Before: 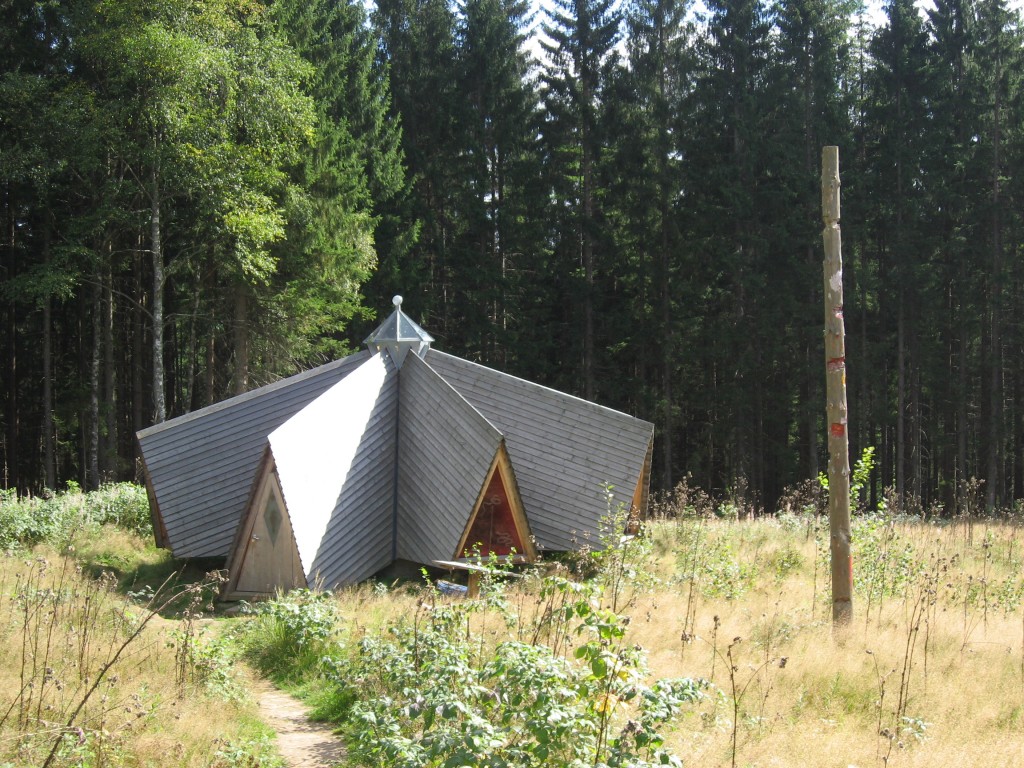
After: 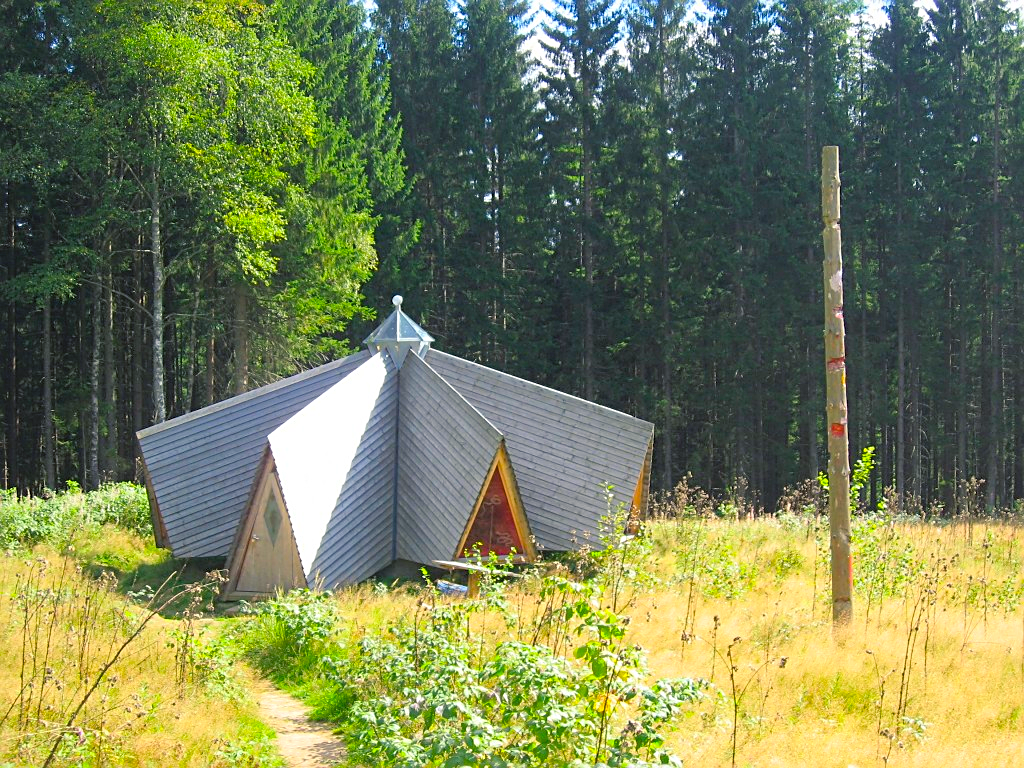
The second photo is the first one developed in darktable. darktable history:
contrast brightness saturation: contrast 0.066, brightness 0.173, saturation 0.4
color balance rgb: shadows lift › chroma 4.098%, shadows lift › hue 254.62°, power › hue 312.21°, perceptual saturation grading › global saturation 29.617%
sharpen: on, module defaults
